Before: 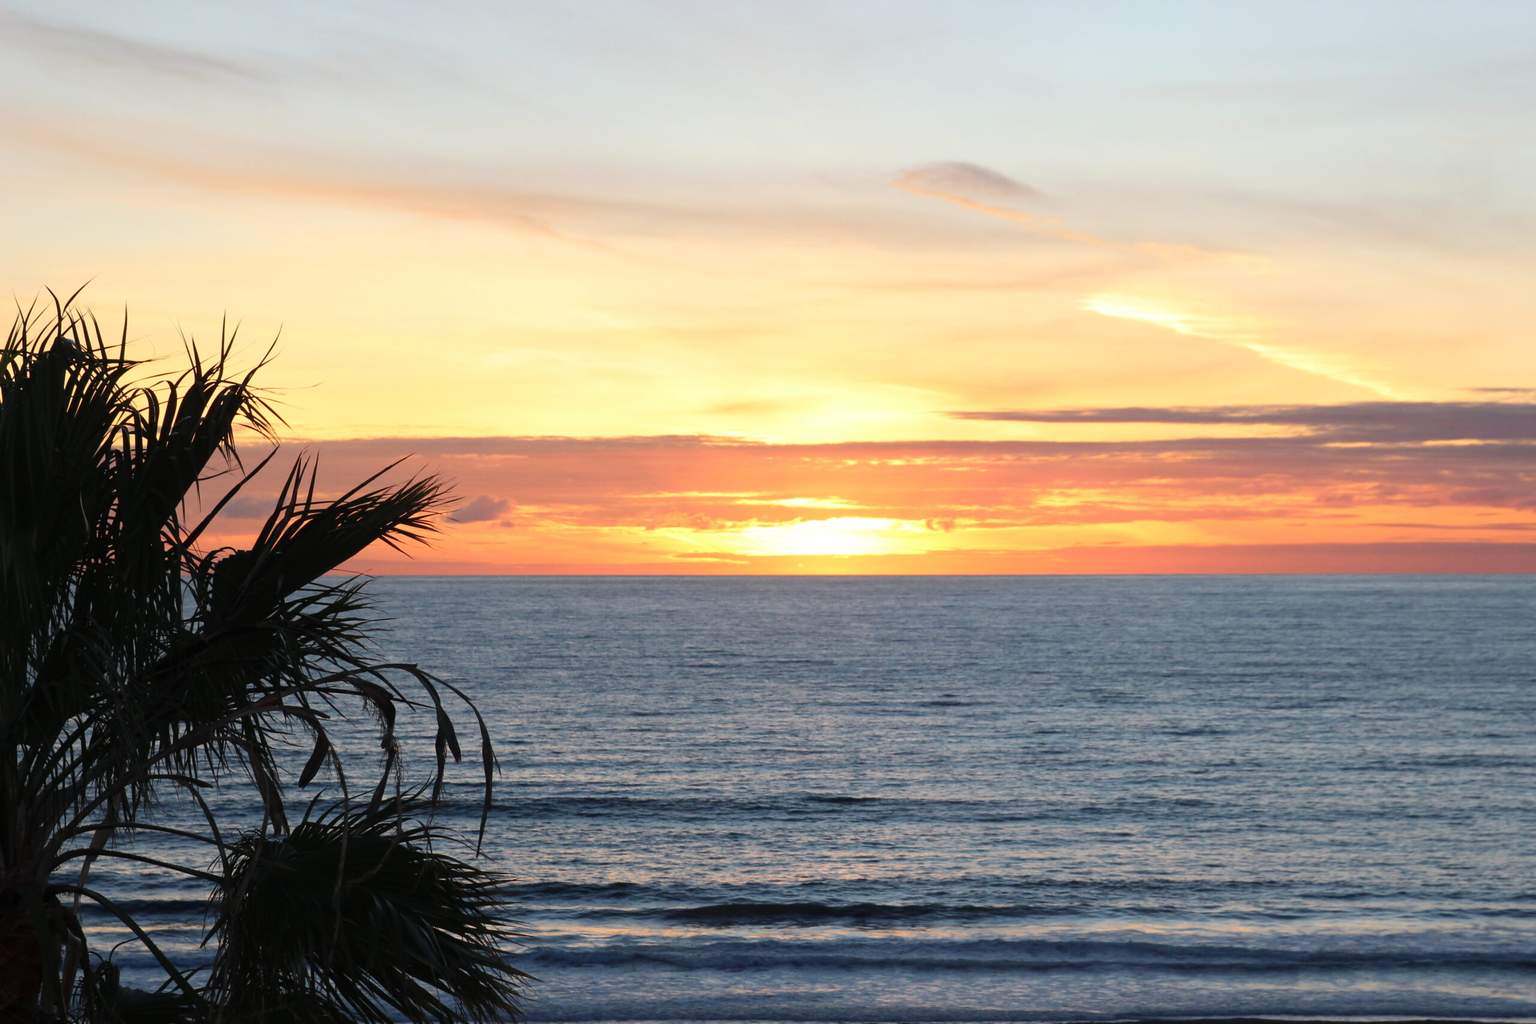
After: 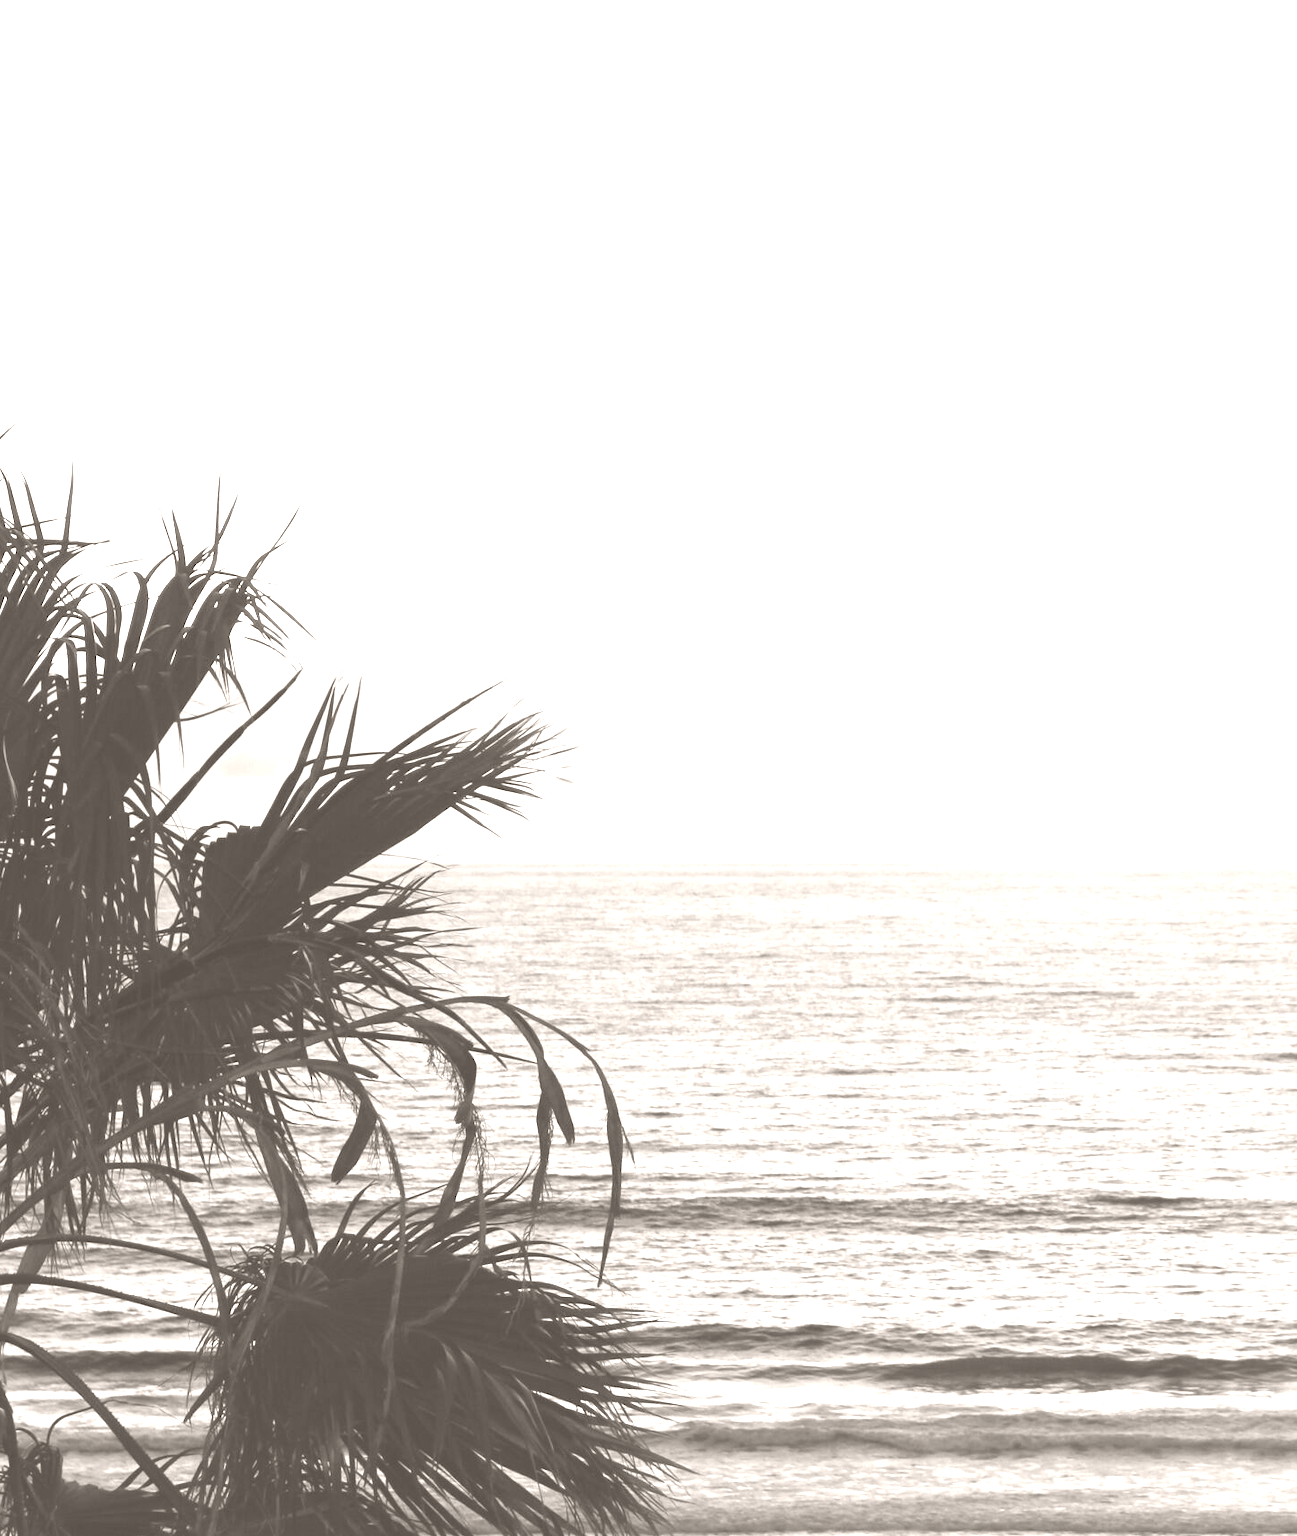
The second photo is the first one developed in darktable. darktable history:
crop: left 5.114%, right 38.589%
exposure: black level correction 0, exposure 1.1 EV, compensate exposure bias true, compensate highlight preservation false
colorize: hue 34.49°, saturation 35.33%, source mix 100%, lightness 55%, version 1
